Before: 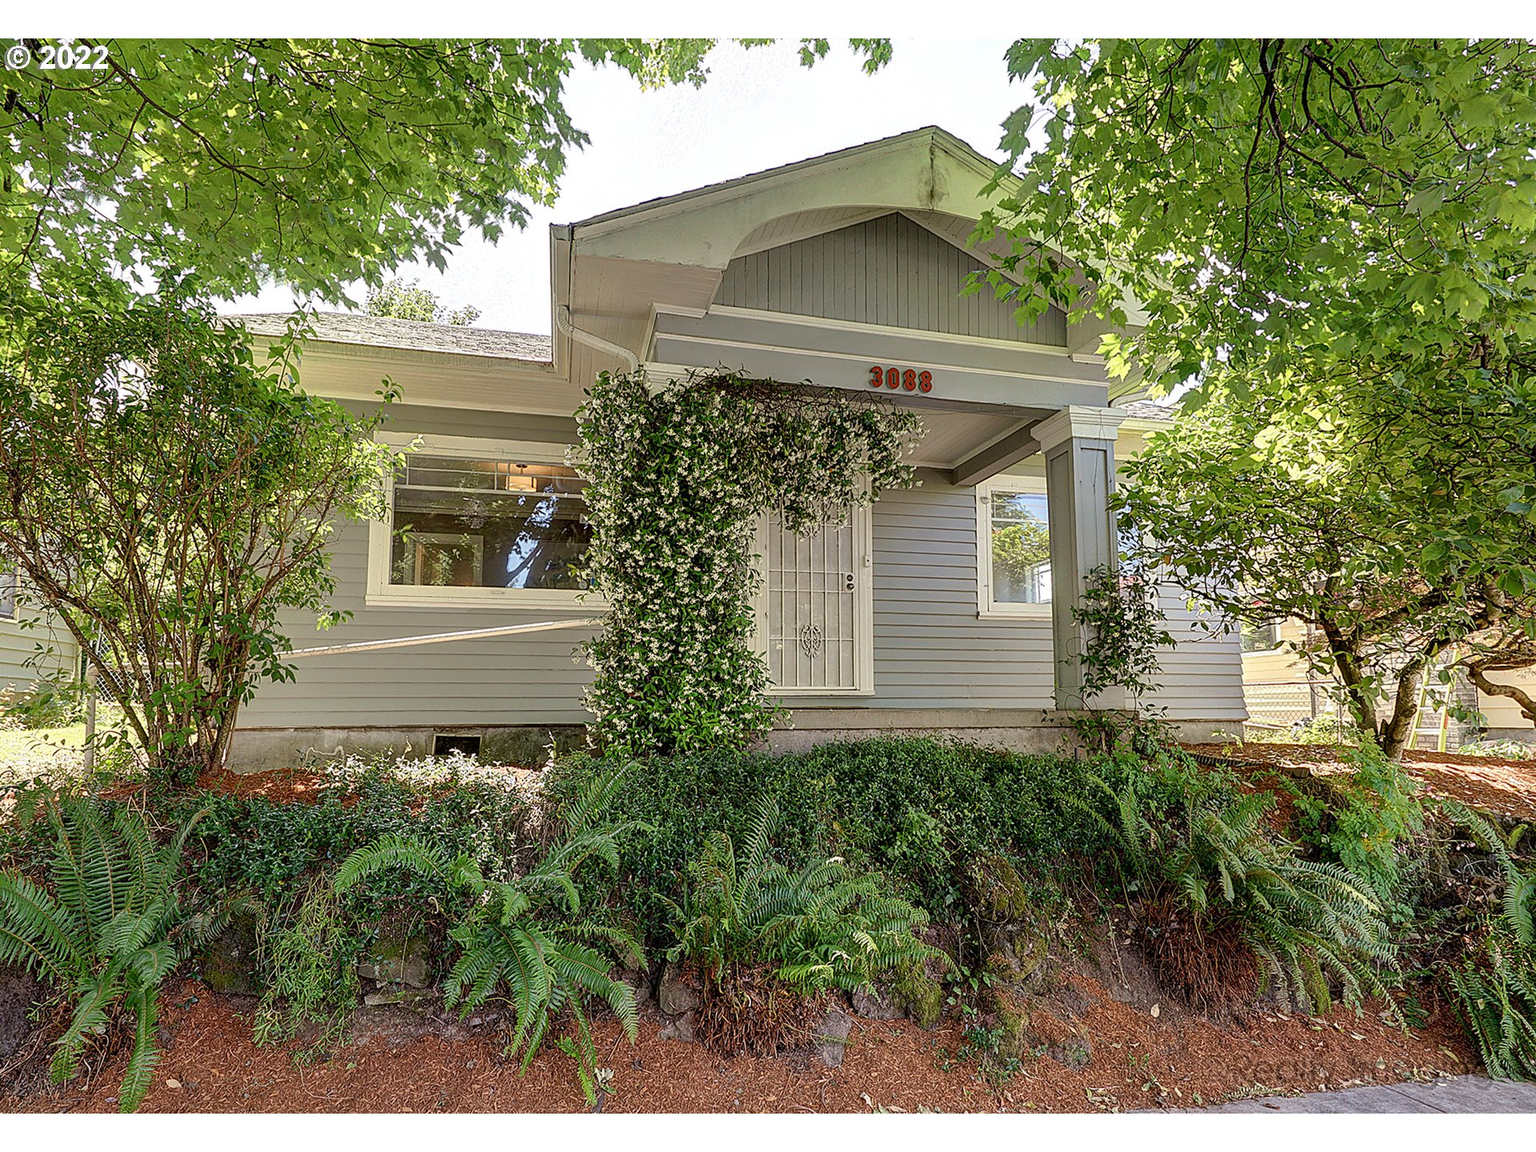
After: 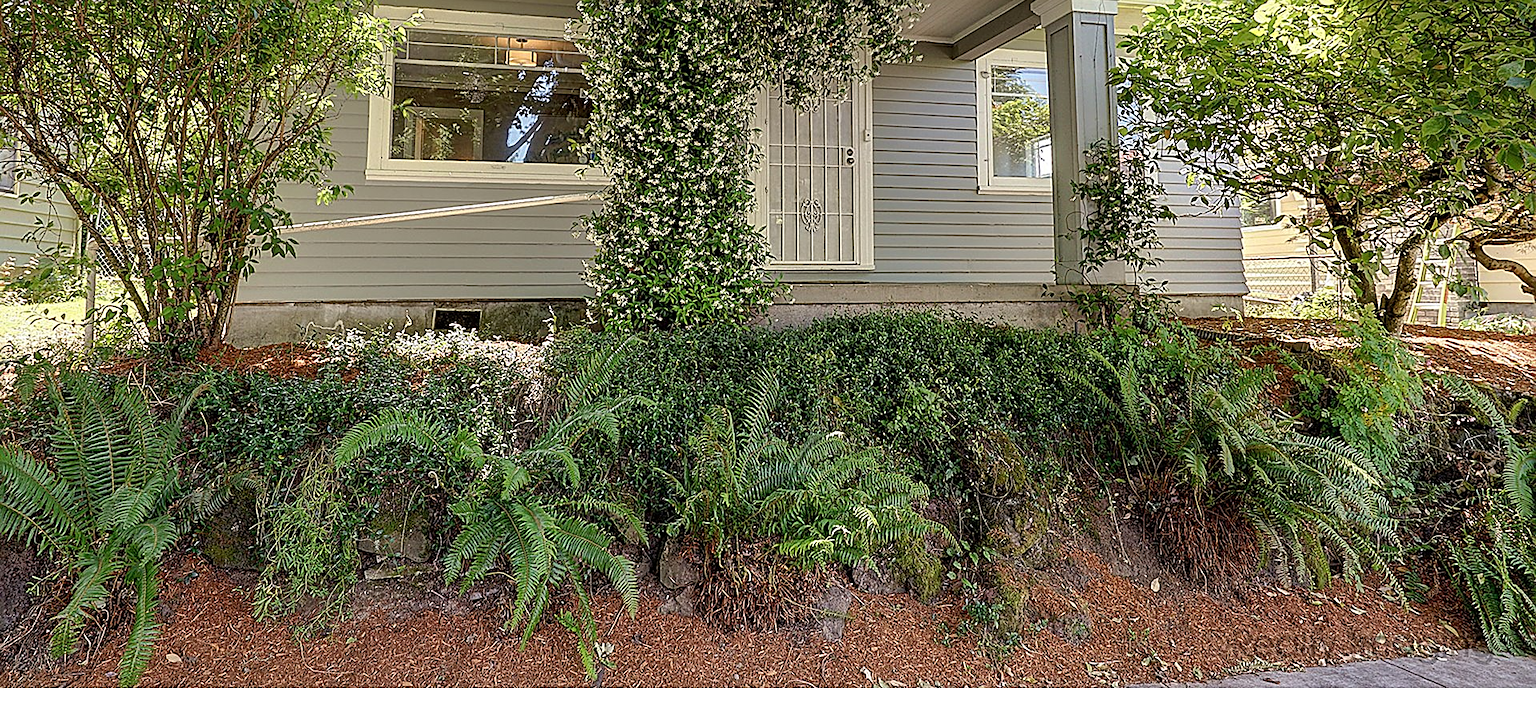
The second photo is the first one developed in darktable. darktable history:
sharpen: on, module defaults
crop and rotate: top 36.959%
